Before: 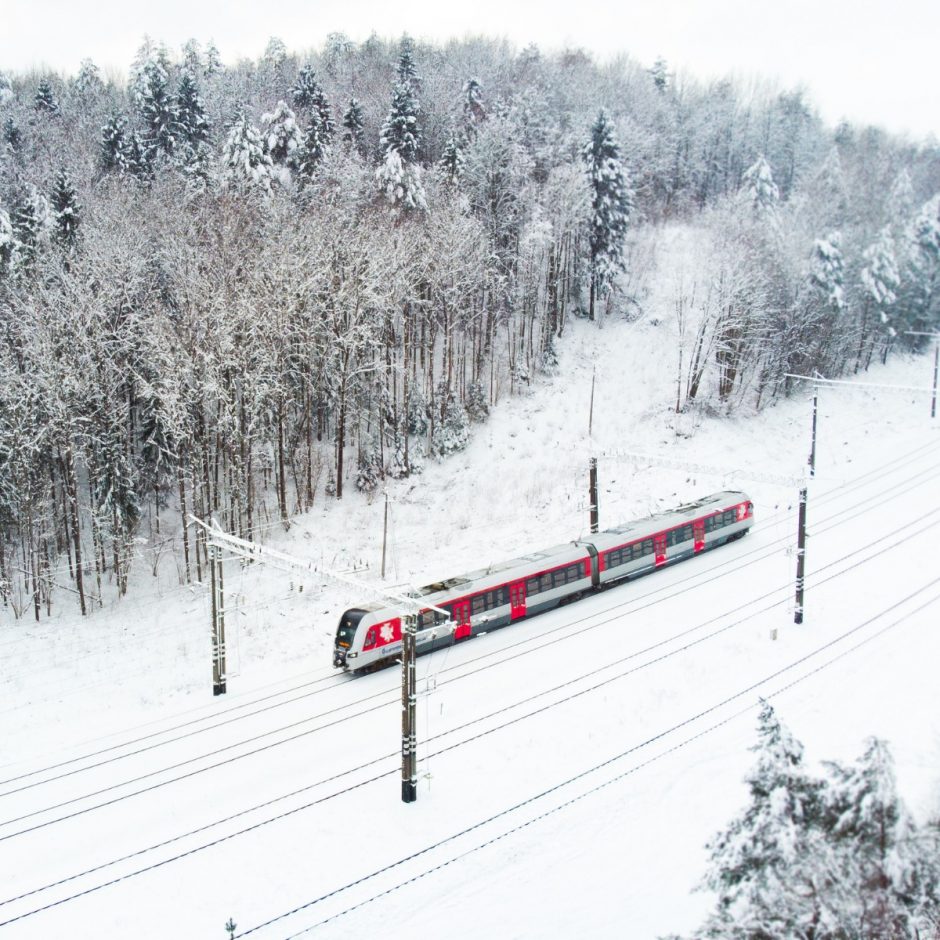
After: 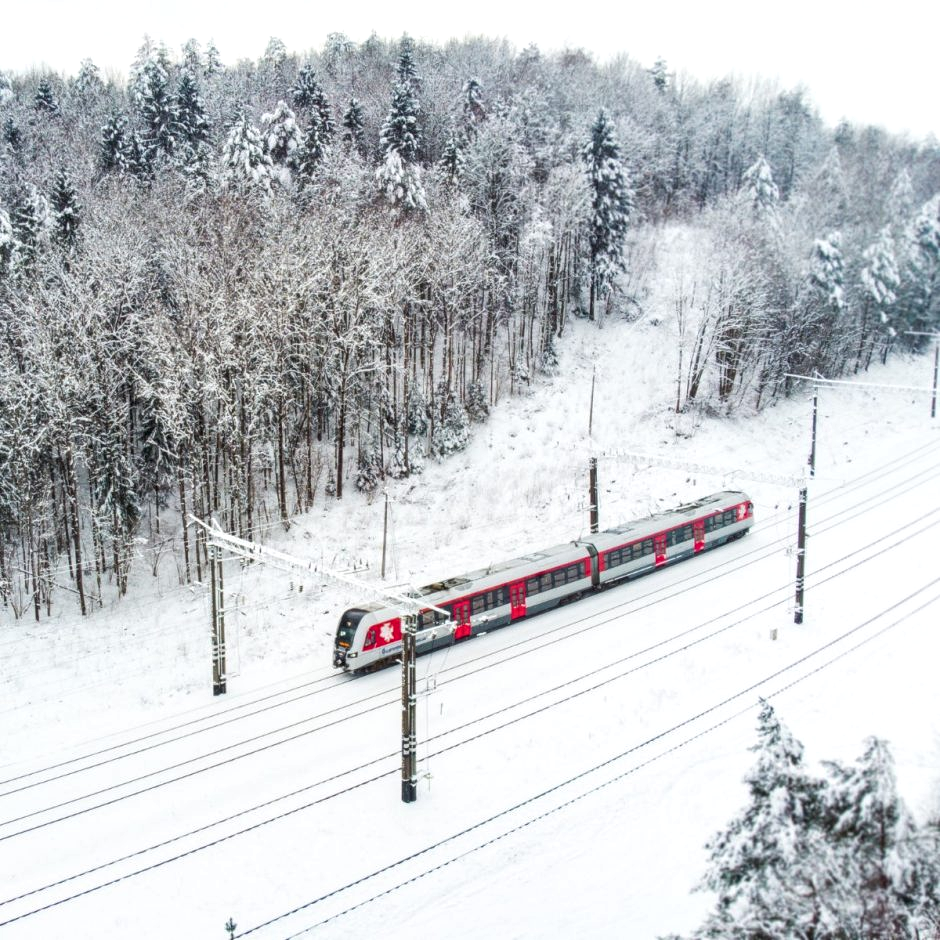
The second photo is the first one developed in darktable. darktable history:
local contrast: highlights 61%, detail 143%, midtone range 0.434
